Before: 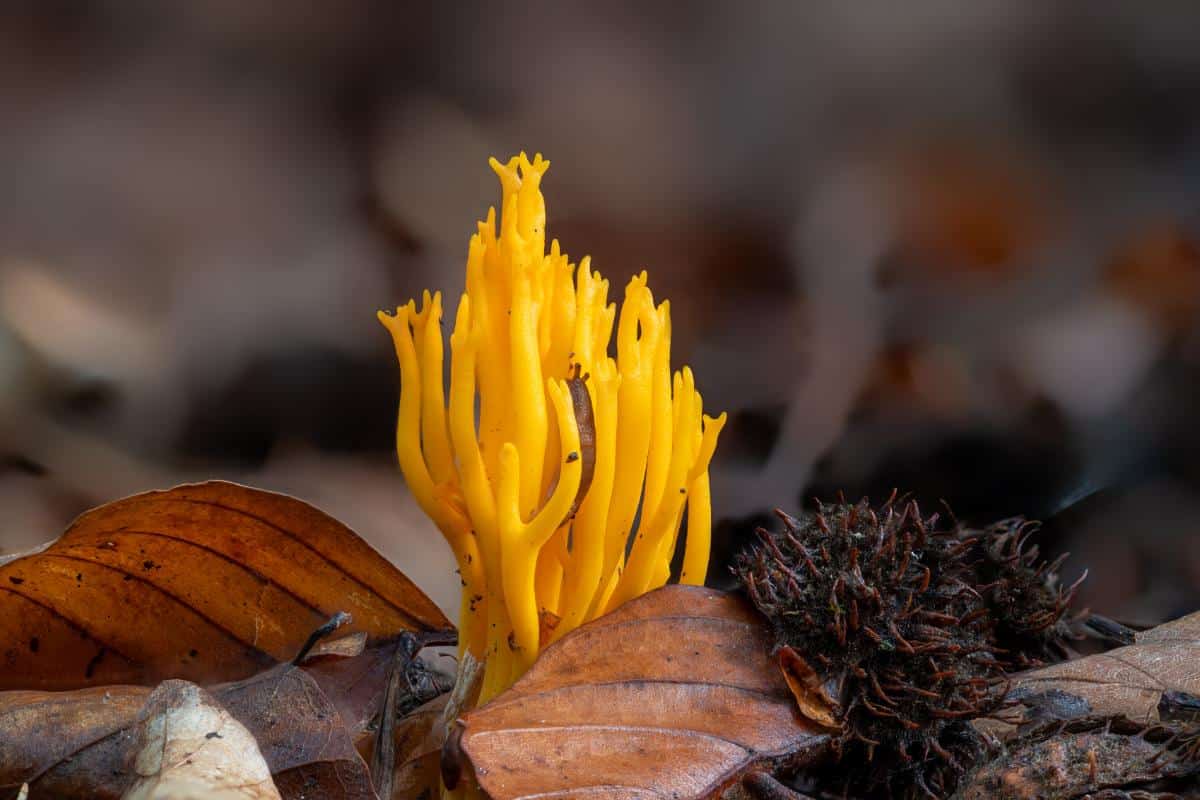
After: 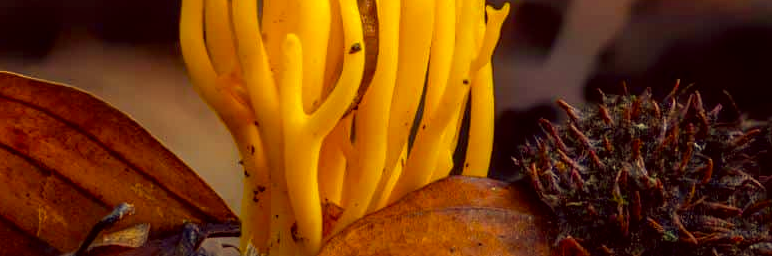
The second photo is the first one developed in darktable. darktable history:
color correction: highlights a* -0.482, highlights b* 40, shadows a* 9.8, shadows b* -0.161
local contrast: on, module defaults
graduated density: rotation -180°, offset 27.42
color balance rgb: linear chroma grading › global chroma 15%, perceptual saturation grading › global saturation 30%
tone equalizer: on, module defaults
crop: left 18.091%, top 51.13%, right 17.525%, bottom 16.85%
